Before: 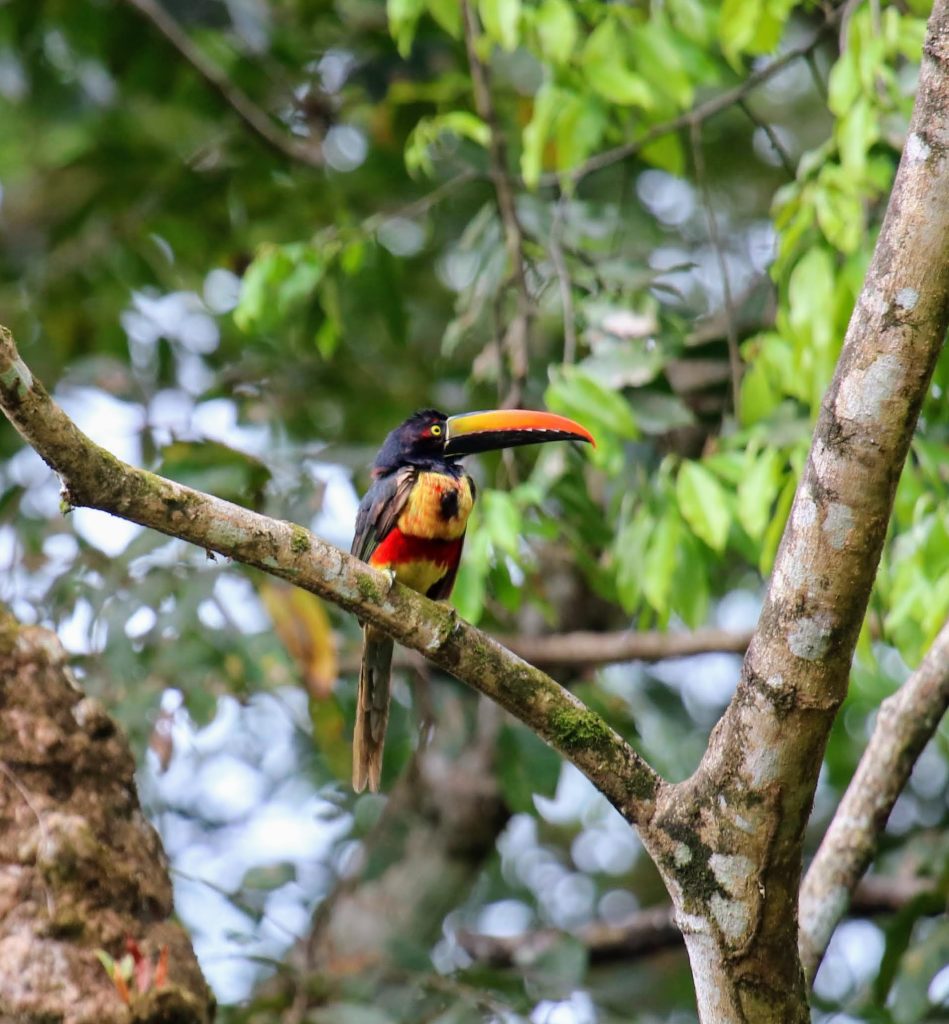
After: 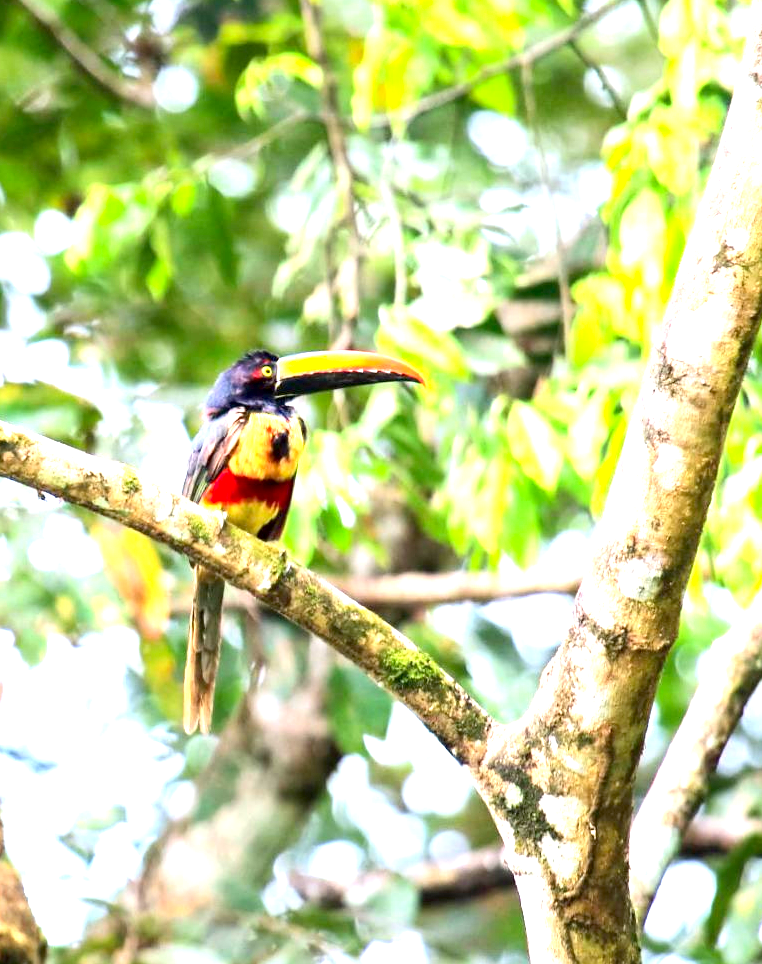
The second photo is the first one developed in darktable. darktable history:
crop and rotate: left 17.959%, top 5.771%, right 1.742%
contrast brightness saturation: contrast 0.1, brightness 0.03, saturation 0.09
exposure: black level correction 0.001, exposure 2 EV, compensate highlight preservation false
